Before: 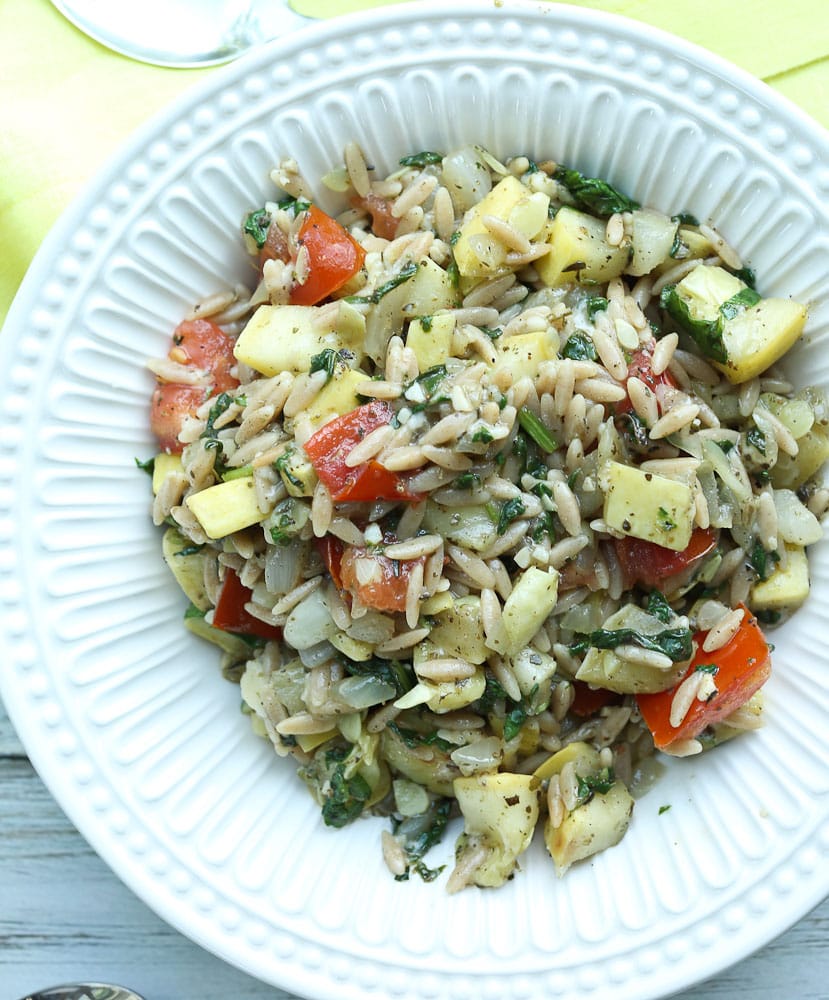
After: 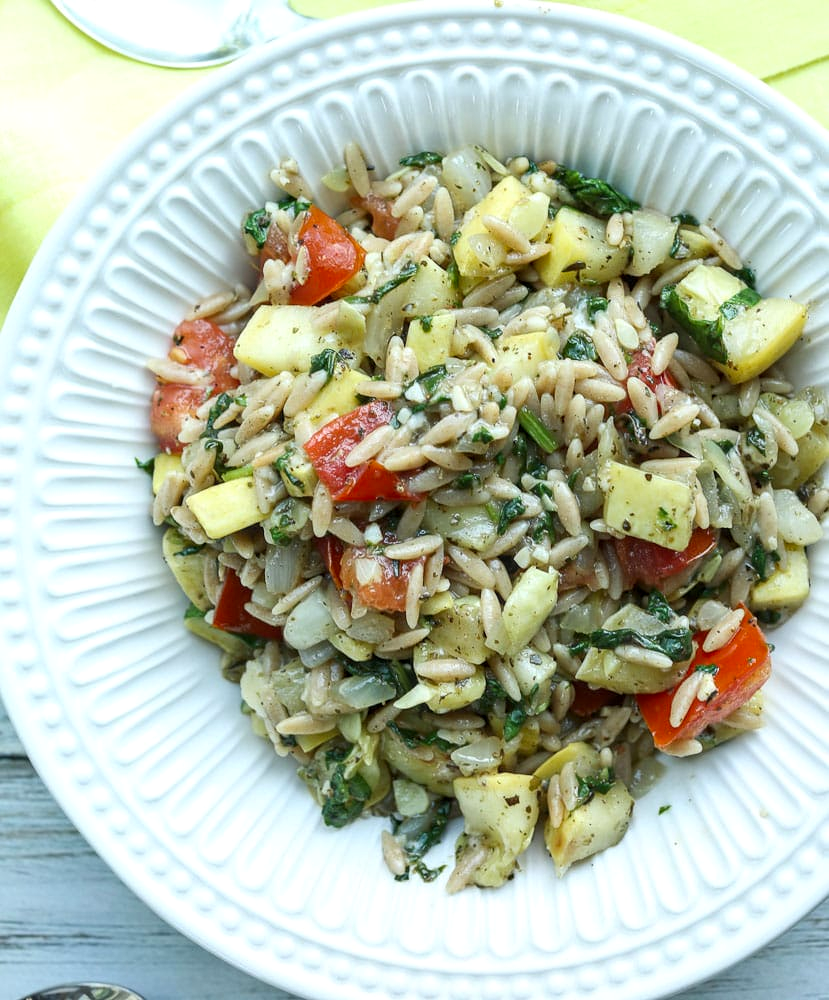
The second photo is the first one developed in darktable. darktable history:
color contrast: green-magenta contrast 1.1, blue-yellow contrast 1.1, unbound 0
local contrast: on, module defaults
